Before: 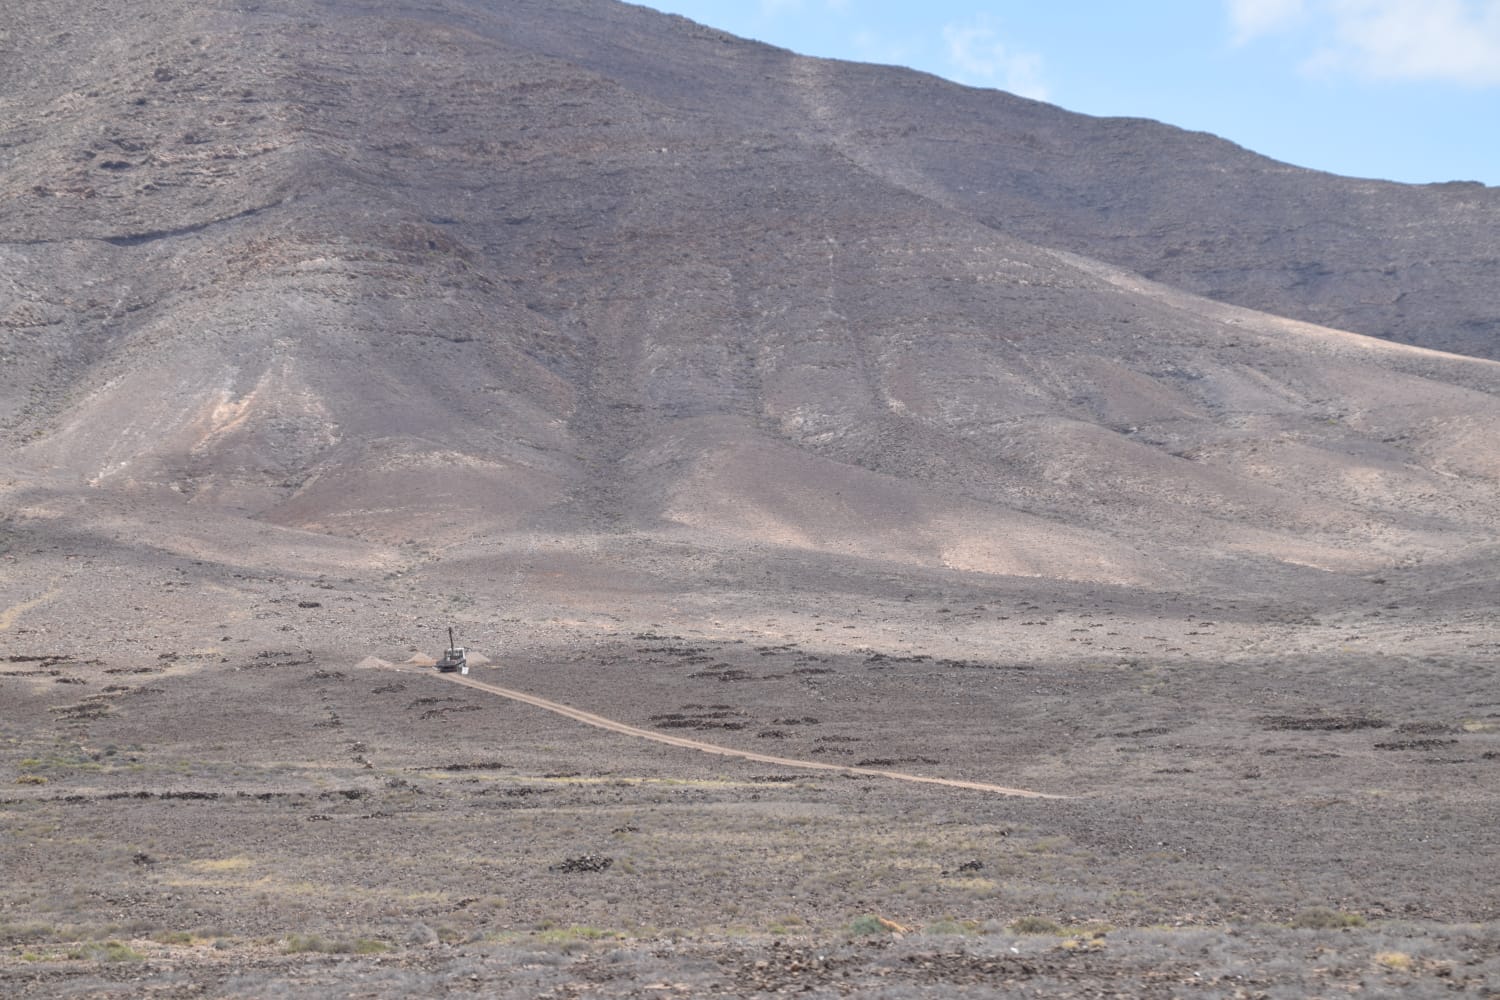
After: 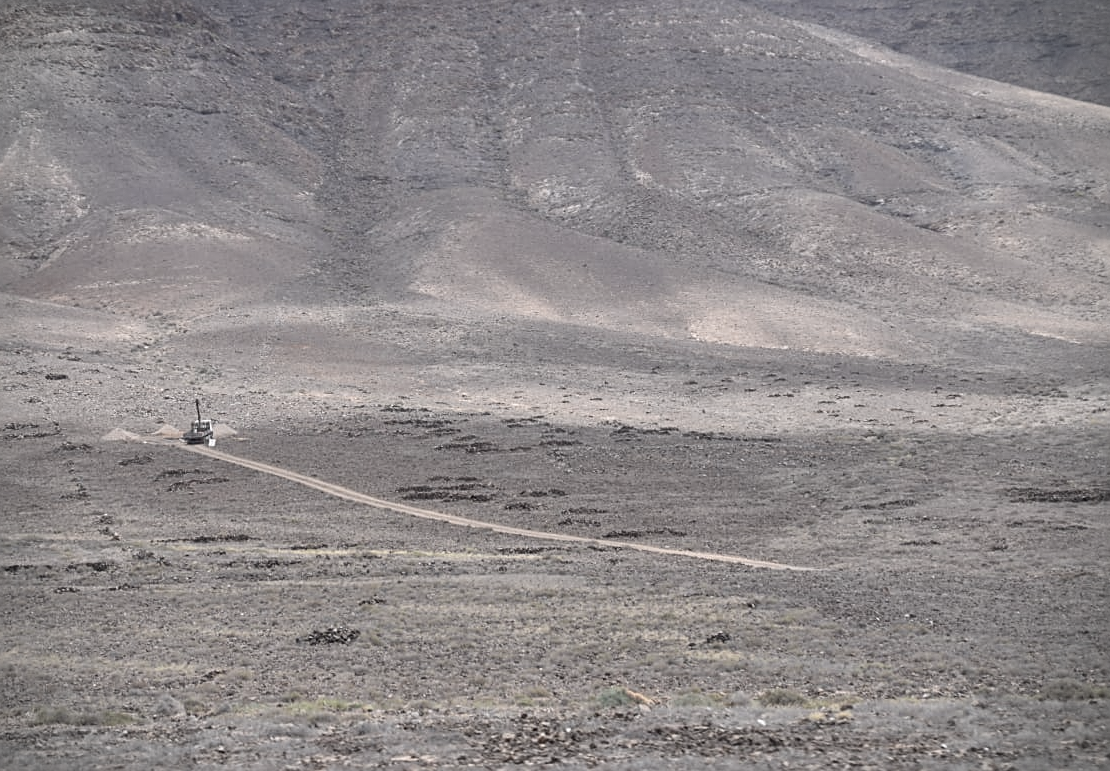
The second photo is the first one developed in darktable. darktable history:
contrast brightness saturation: contrast 0.1, saturation -0.36
crop: left 16.871%, top 22.857%, right 9.116%
sharpen: radius 1.967
vignetting: dithering 8-bit output, unbound false
